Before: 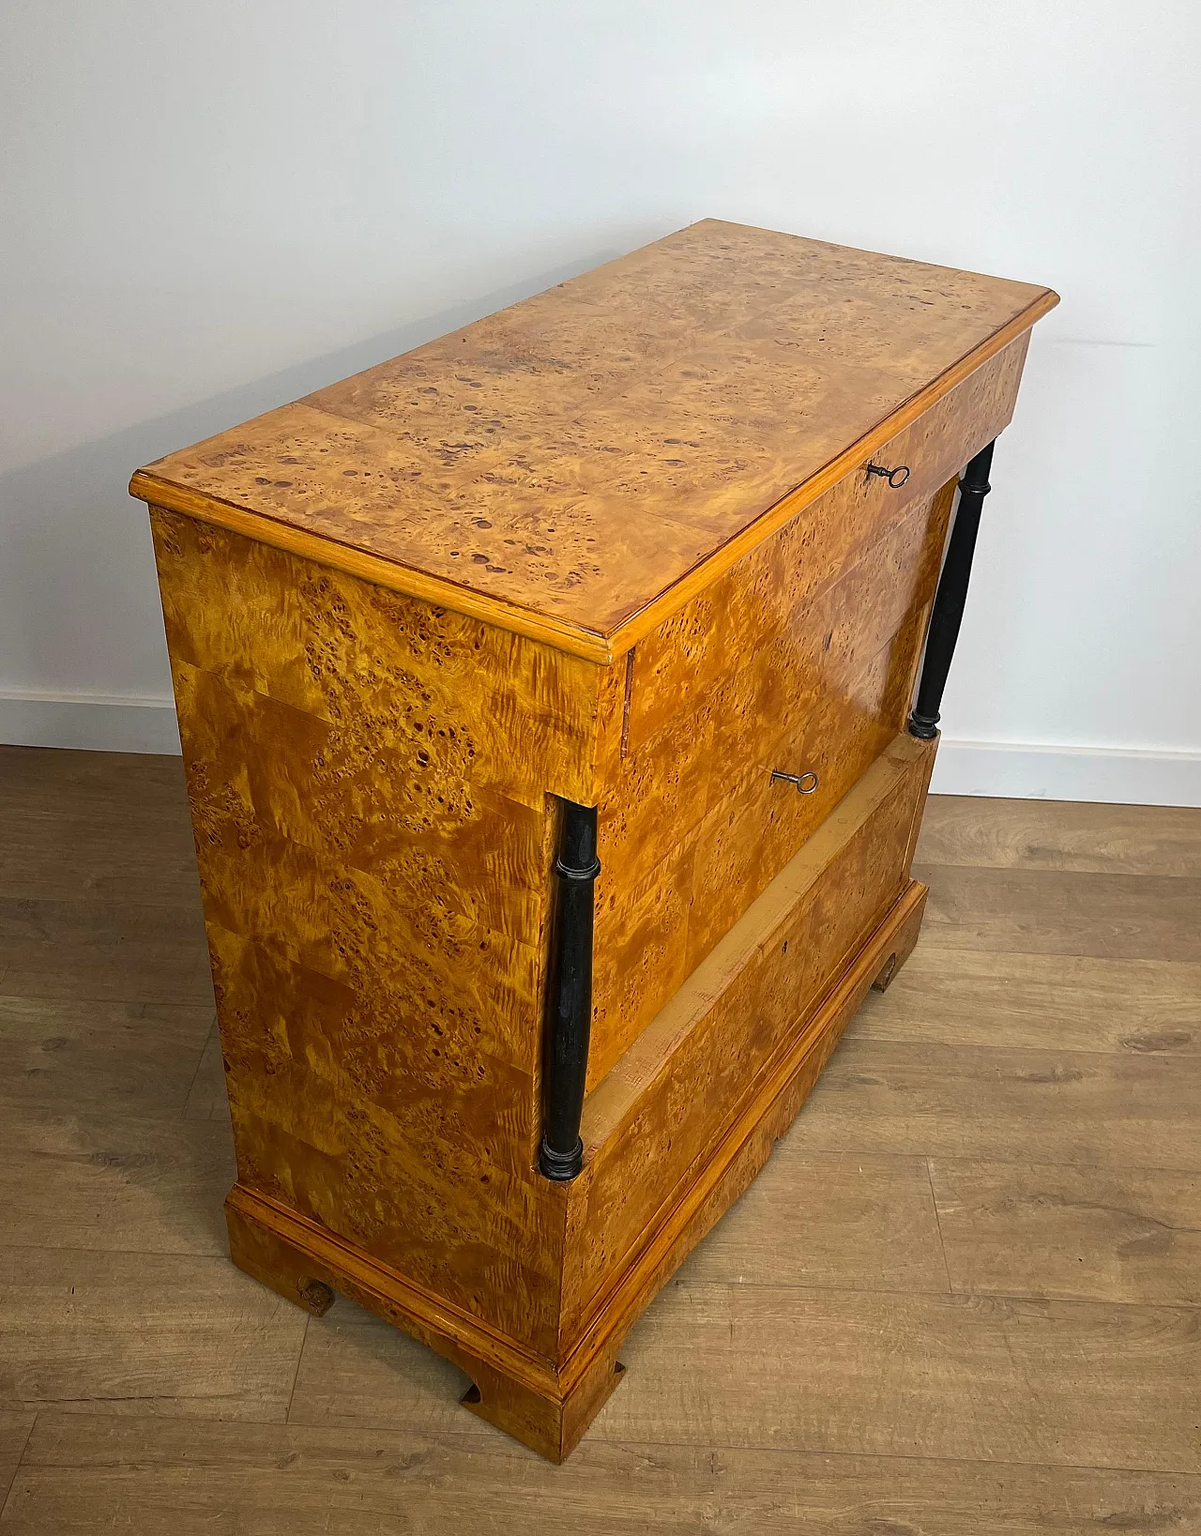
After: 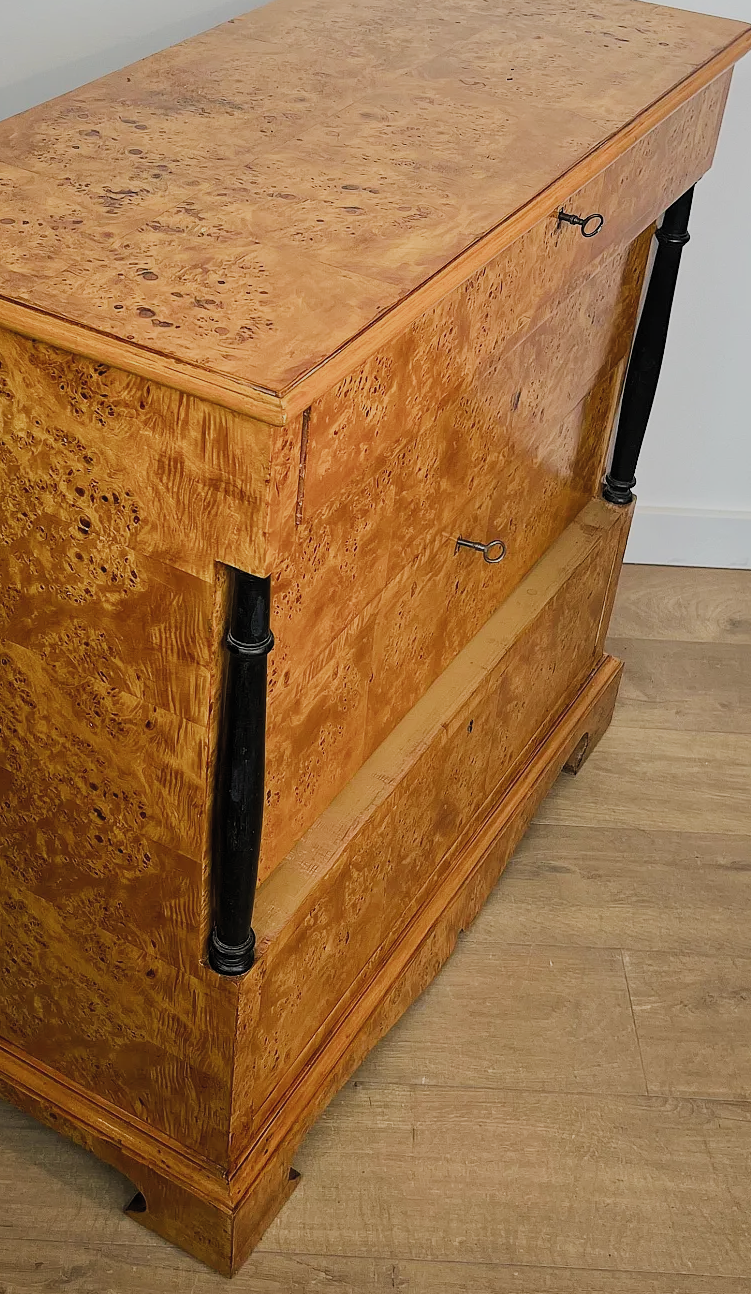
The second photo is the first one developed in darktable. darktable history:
filmic rgb: black relative exposure -7.65 EV, white relative exposure 4.56 EV, threshold 3 EV, hardness 3.61, color science v5 (2021), contrast in shadows safe, contrast in highlights safe, enable highlight reconstruction true
crop and rotate: left 28.609%, top 17.288%, right 12.655%, bottom 3.633%
